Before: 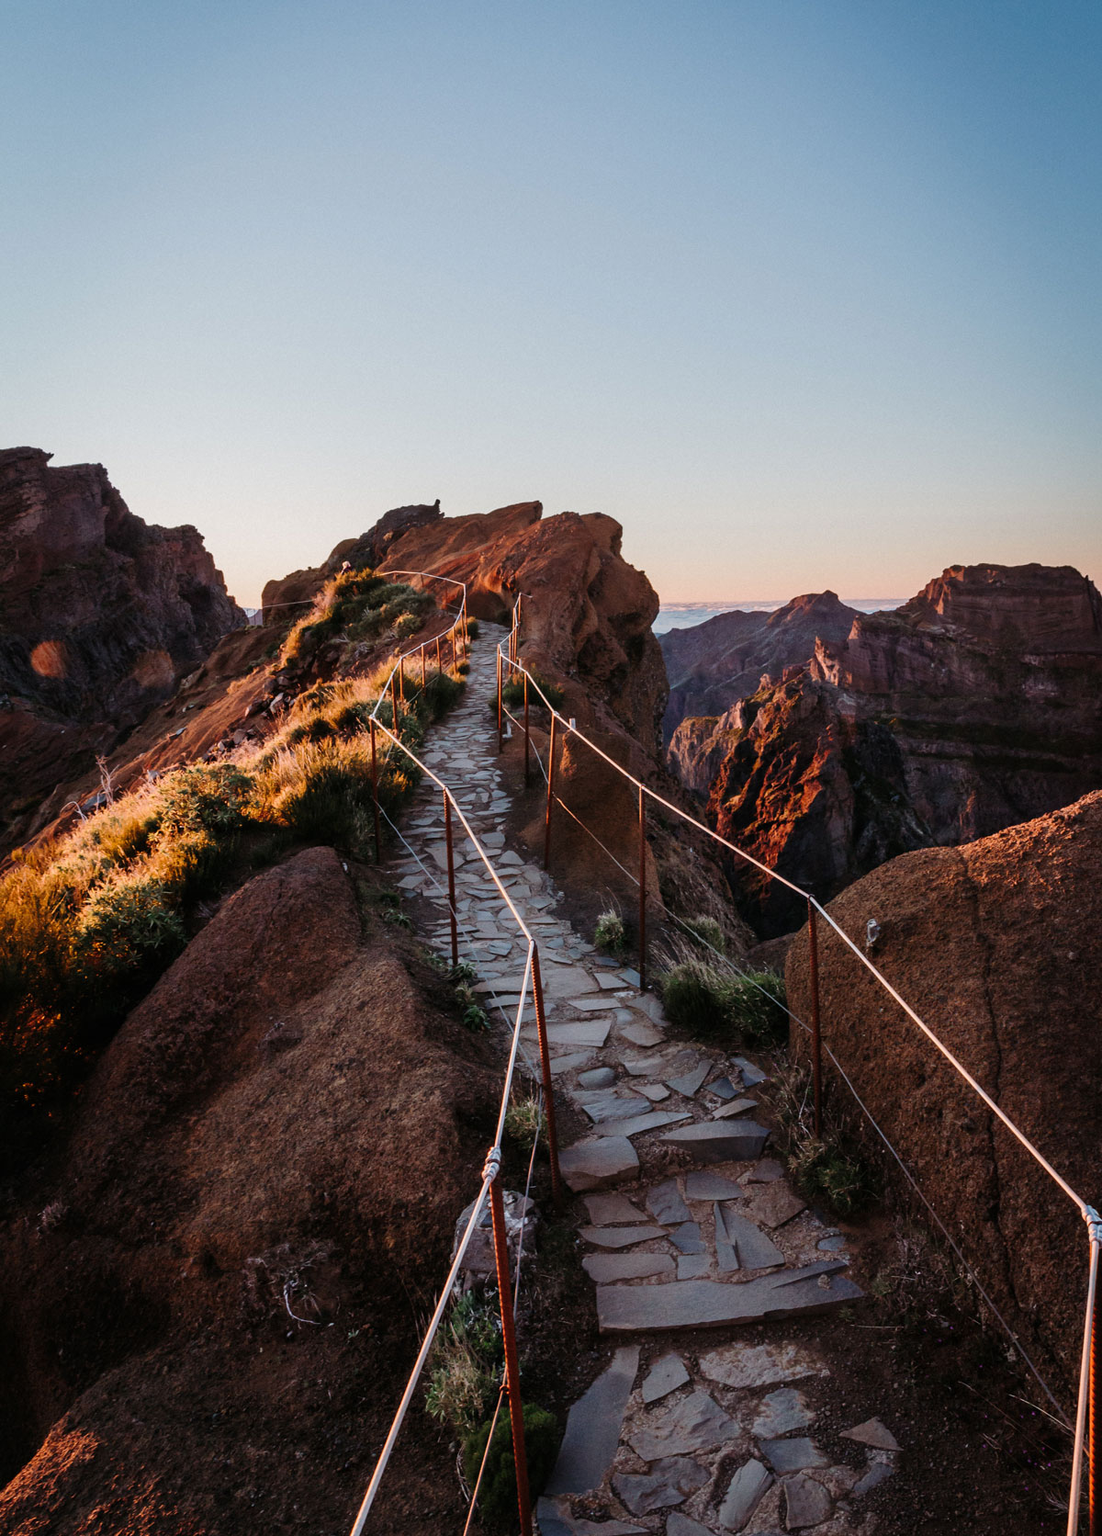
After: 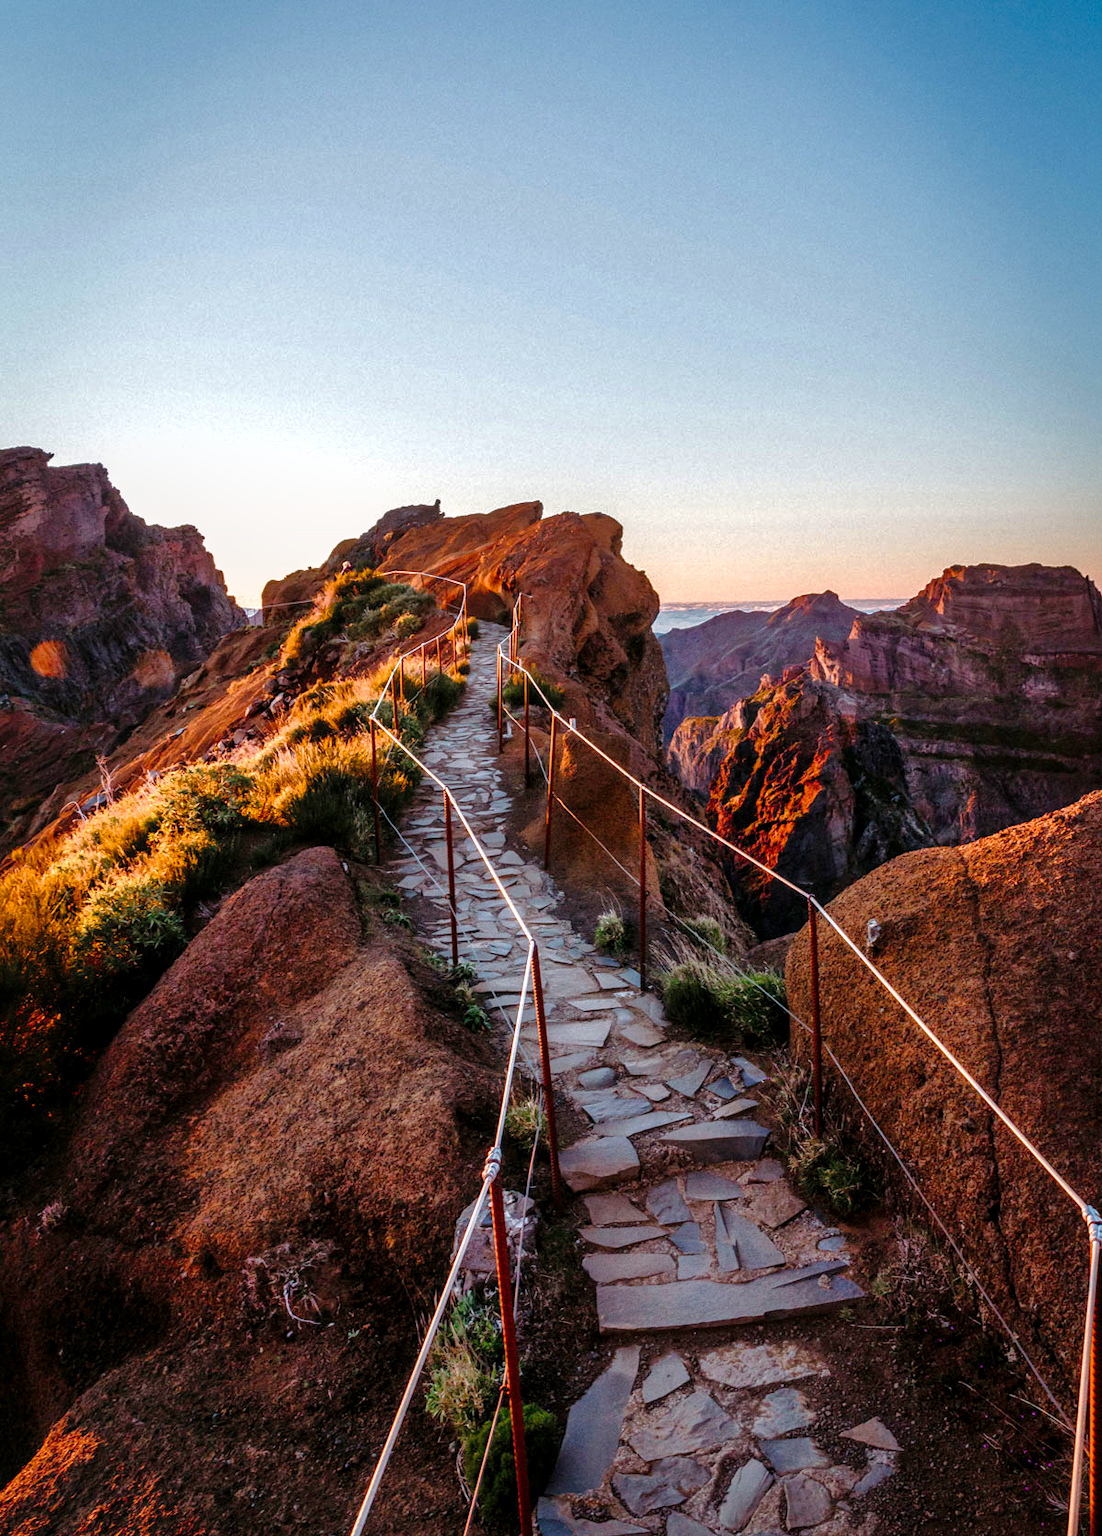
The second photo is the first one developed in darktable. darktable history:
shadows and highlights: on, module defaults
local contrast: detail 130%
color balance rgb: perceptual saturation grading › mid-tones 6.33%, perceptual saturation grading › shadows 72.44%, perceptual brilliance grading › highlights 11.59%, contrast 5.05%
